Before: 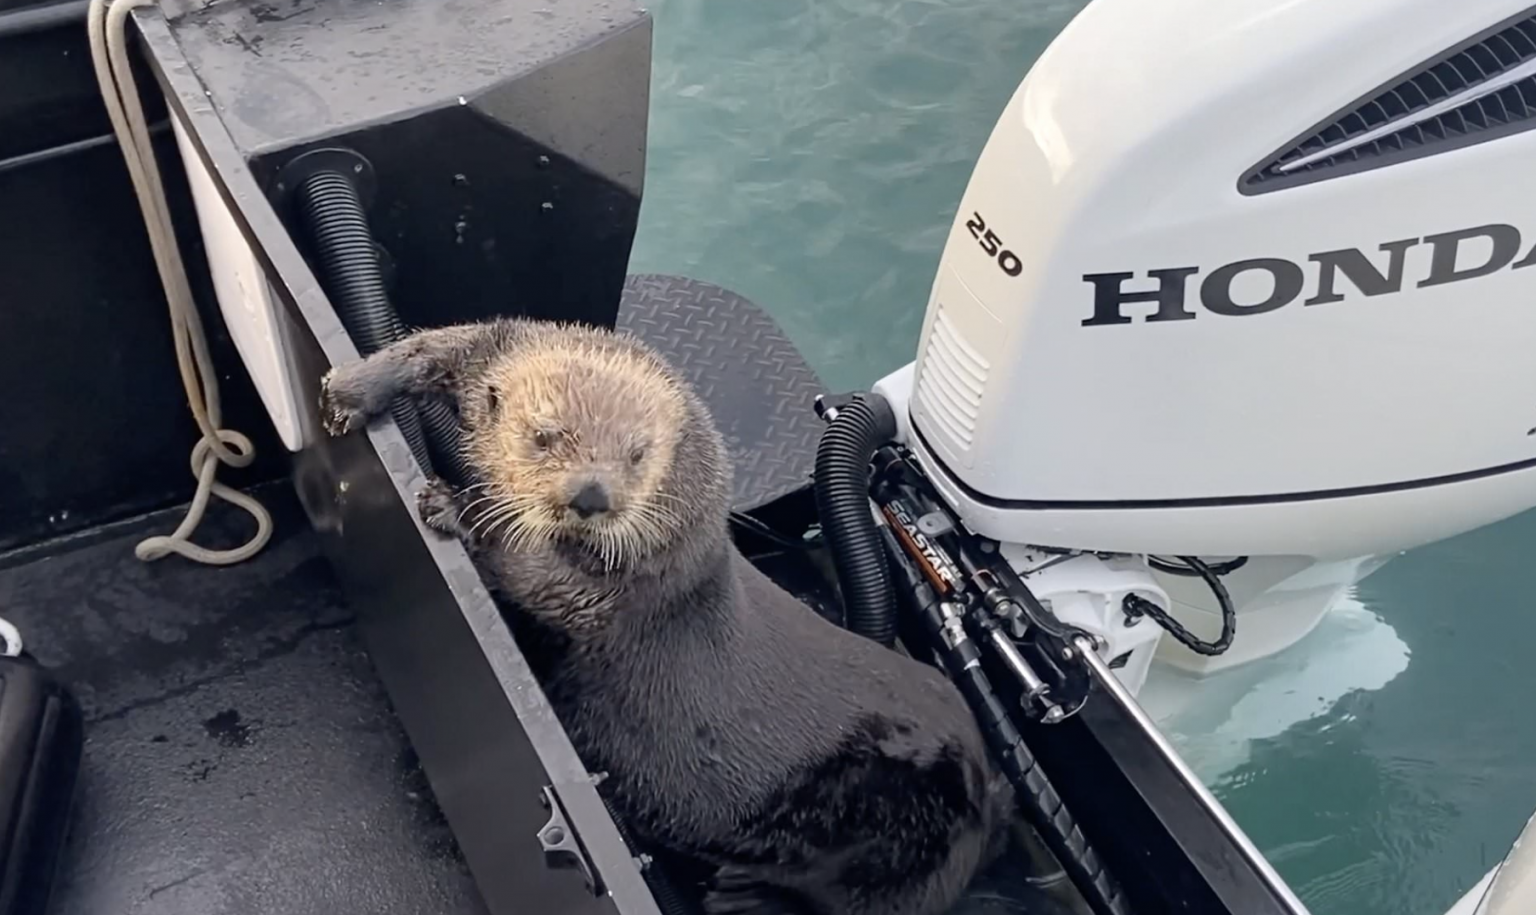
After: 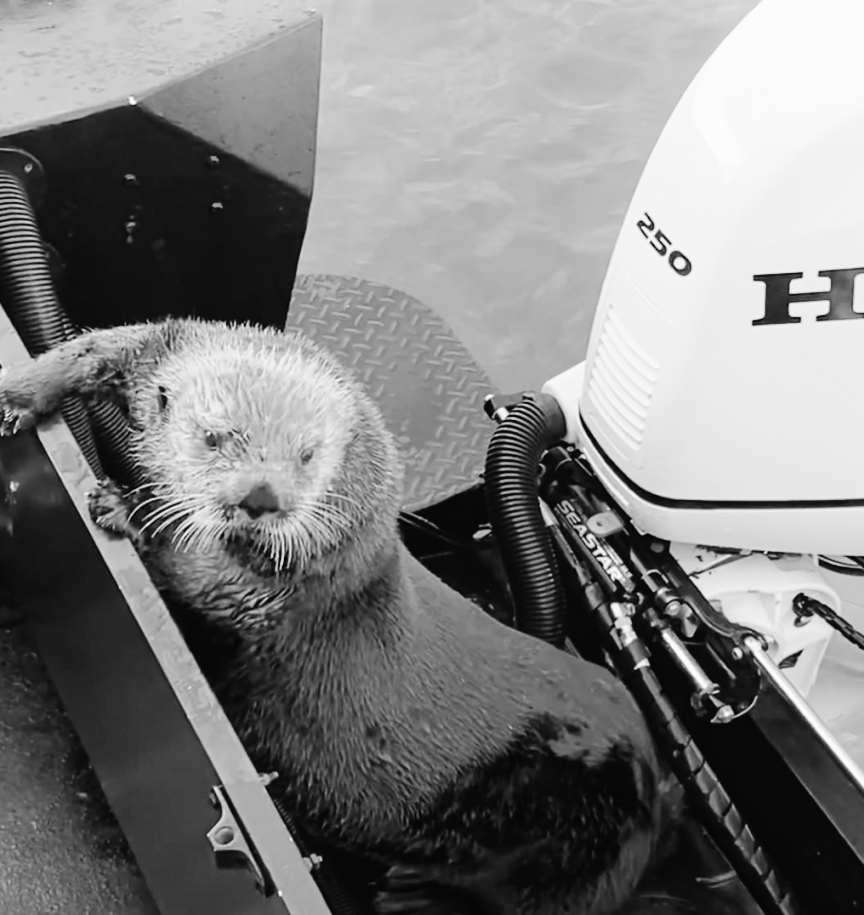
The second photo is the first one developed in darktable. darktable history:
shadows and highlights: shadows -24.28, highlights 49.77, soften with gaussian
tone curve: curves: ch0 [(0, 0.014) (0.12, 0.096) (0.386, 0.49) (0.54, 0.684) (0.751, 0.855) (0.89, 0.943) (0.998, 0.989)]; ch1 [(0, 0) (0.133, 0.099) (0.437, 0.41) (0.5, 0.5) (0.517, 0.536) (0.548, 0.575) (0.582, 0.631) (0.627, 0.688) (0.836, 0.868) (1, 1)]; ch2 [(0, 0) (0.374, 0.341) (0.456, 0.443) (0.478, 0.49) (0.501, 0.5) (0.528, 0.538) (0.55, 0.6) (0.572, 0.63) (0.702, 0.765) (1, 1)], color space Lab, independent channels, preserve colors none
monochrome: on, module defaults
crop: left 21.496%, right 22.254%
